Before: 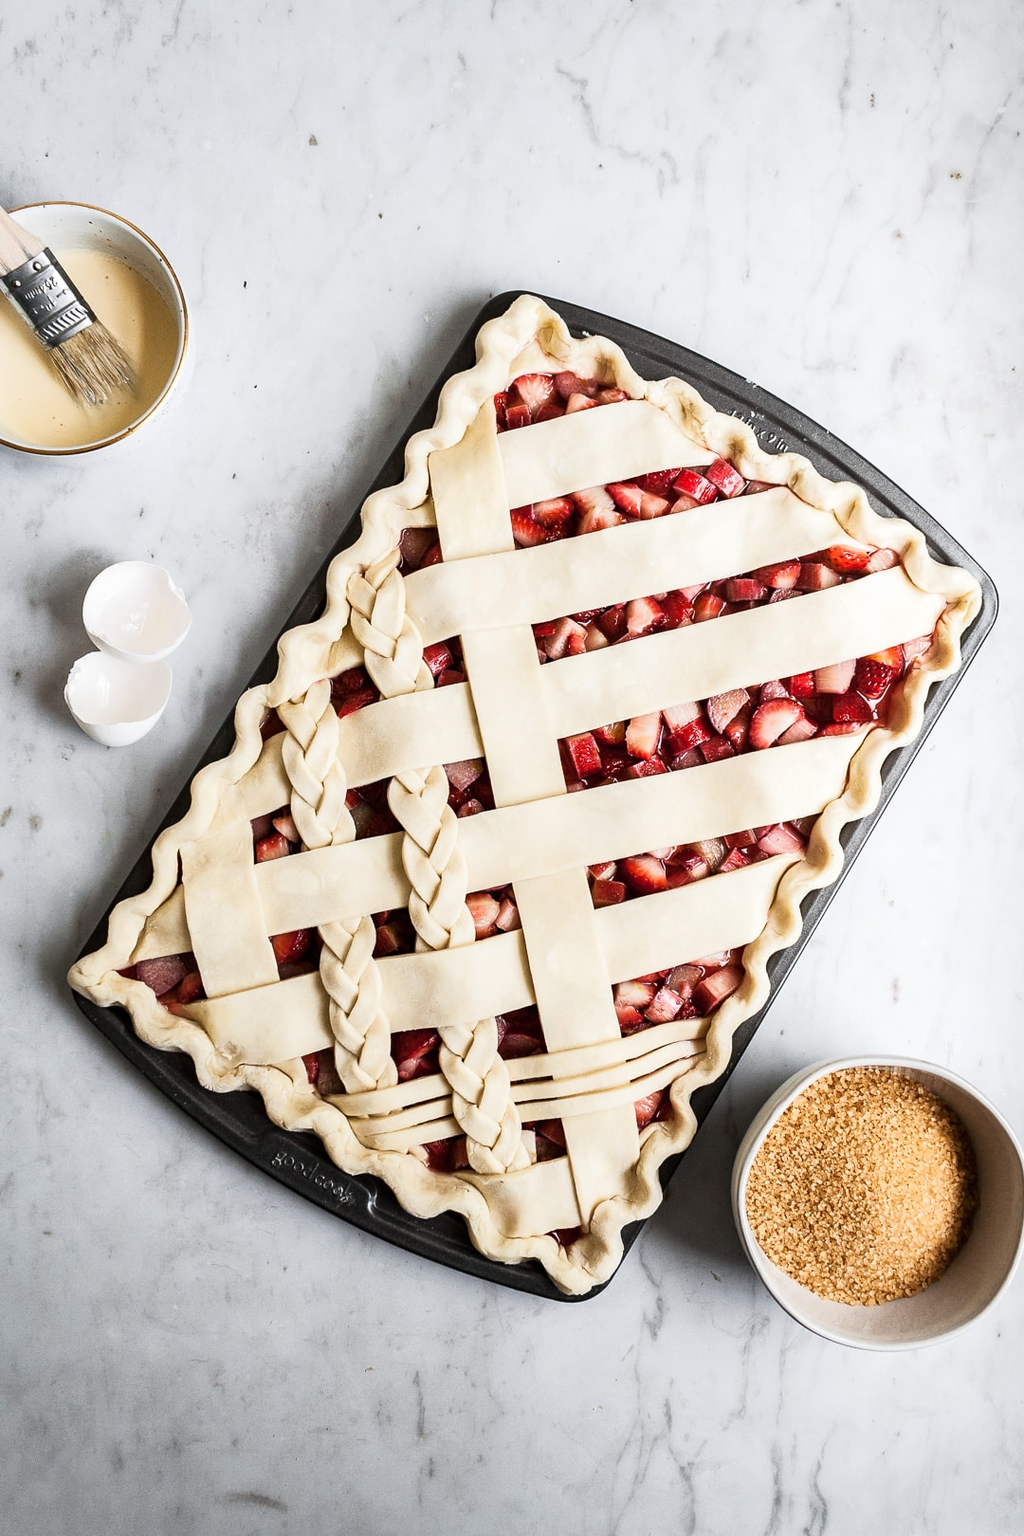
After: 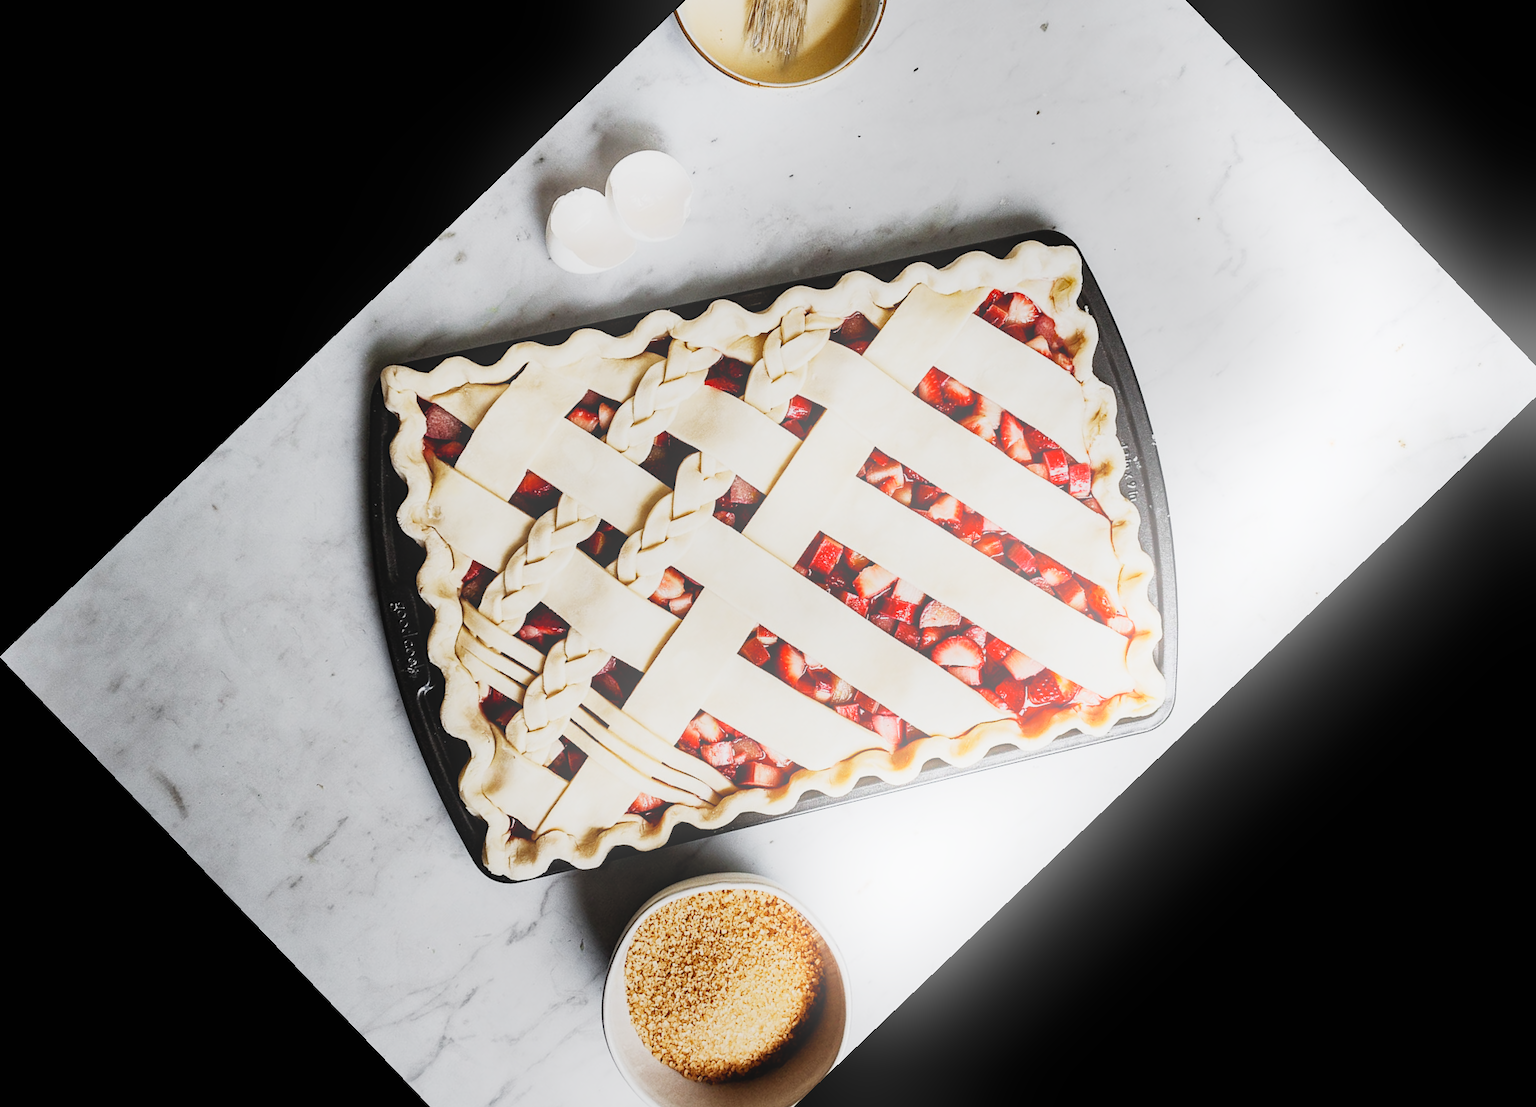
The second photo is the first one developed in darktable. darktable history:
crop and rotate: angle -46.26°, top 16.234%, right 0.912%, bottom 11.704%
sigmoid: contrast 1.7, skew -0.2, preserve hue 0%, red attenuation 0.1, red rotation 0.035, green attenuation 0.1, green rotation -0.017, blue attenuation 0.15, blue rotation -0.052, base primaries Rec2020
bloom: size 16%, threshold 98%, strength 20%
shadows and highlights: radius 133.83, soften with gaussian
